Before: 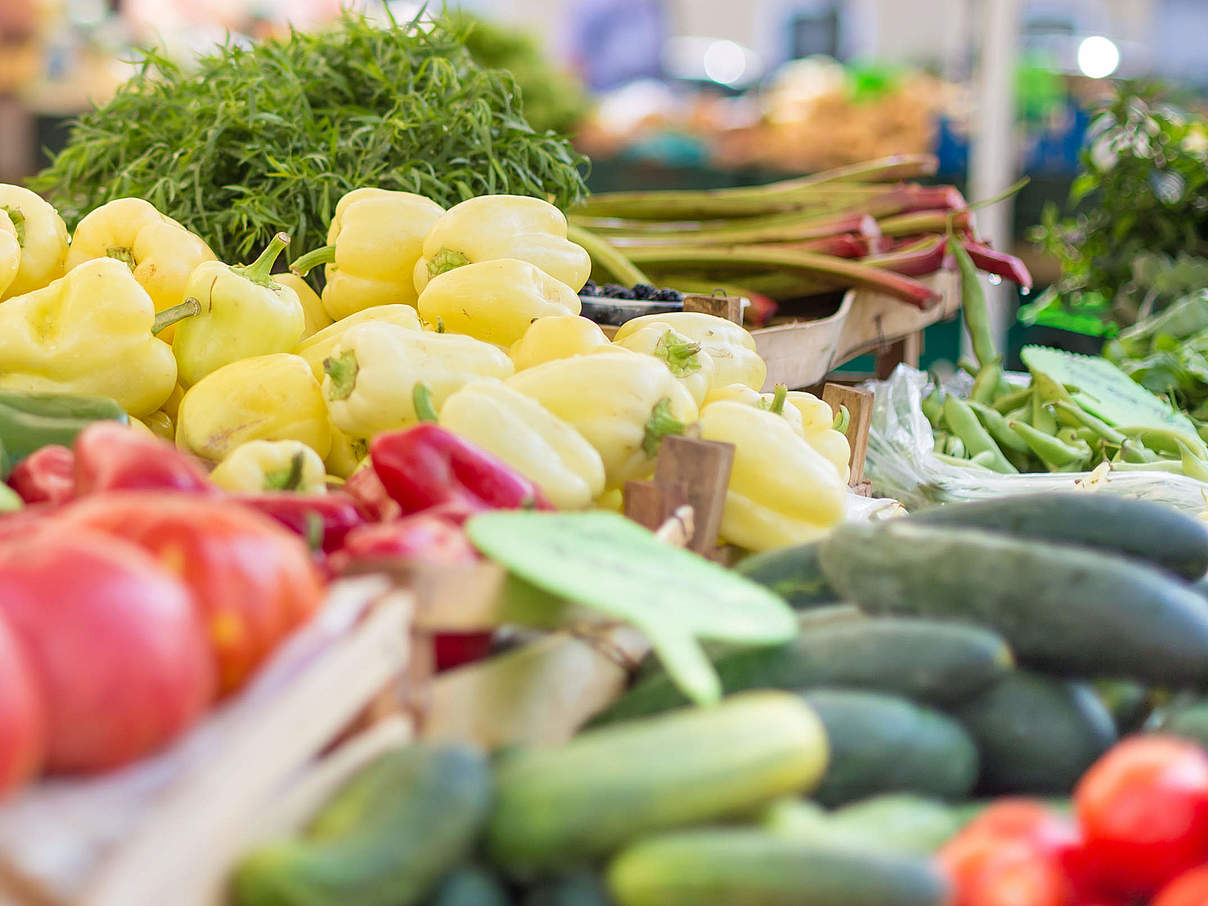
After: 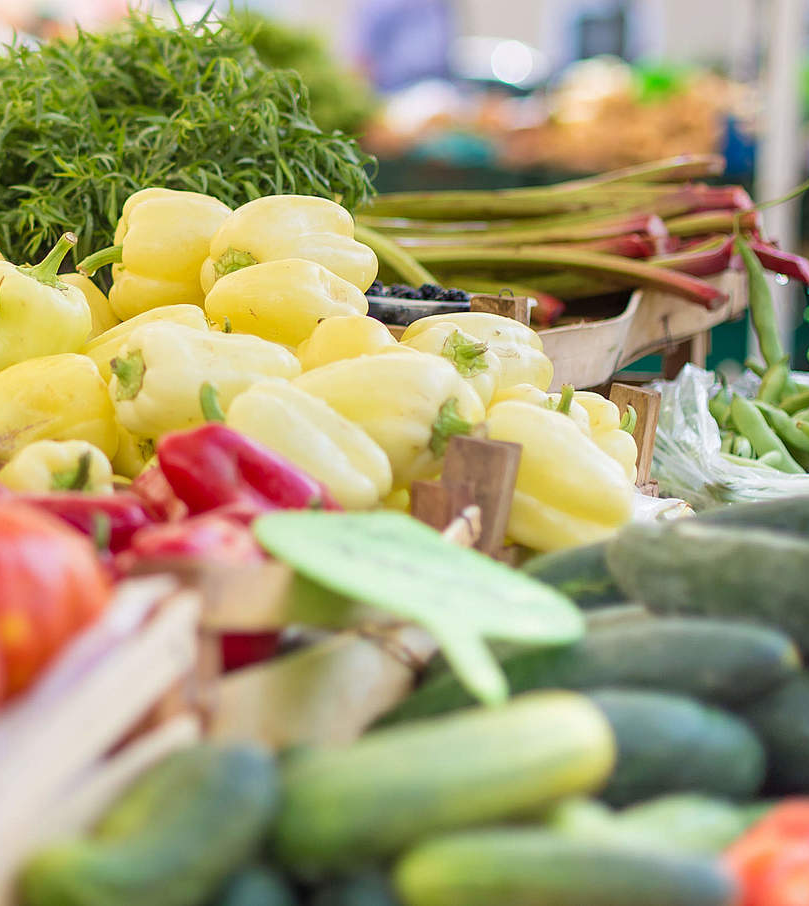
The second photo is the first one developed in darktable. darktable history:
crop and rotate: left 17.644%, right 15.359%
